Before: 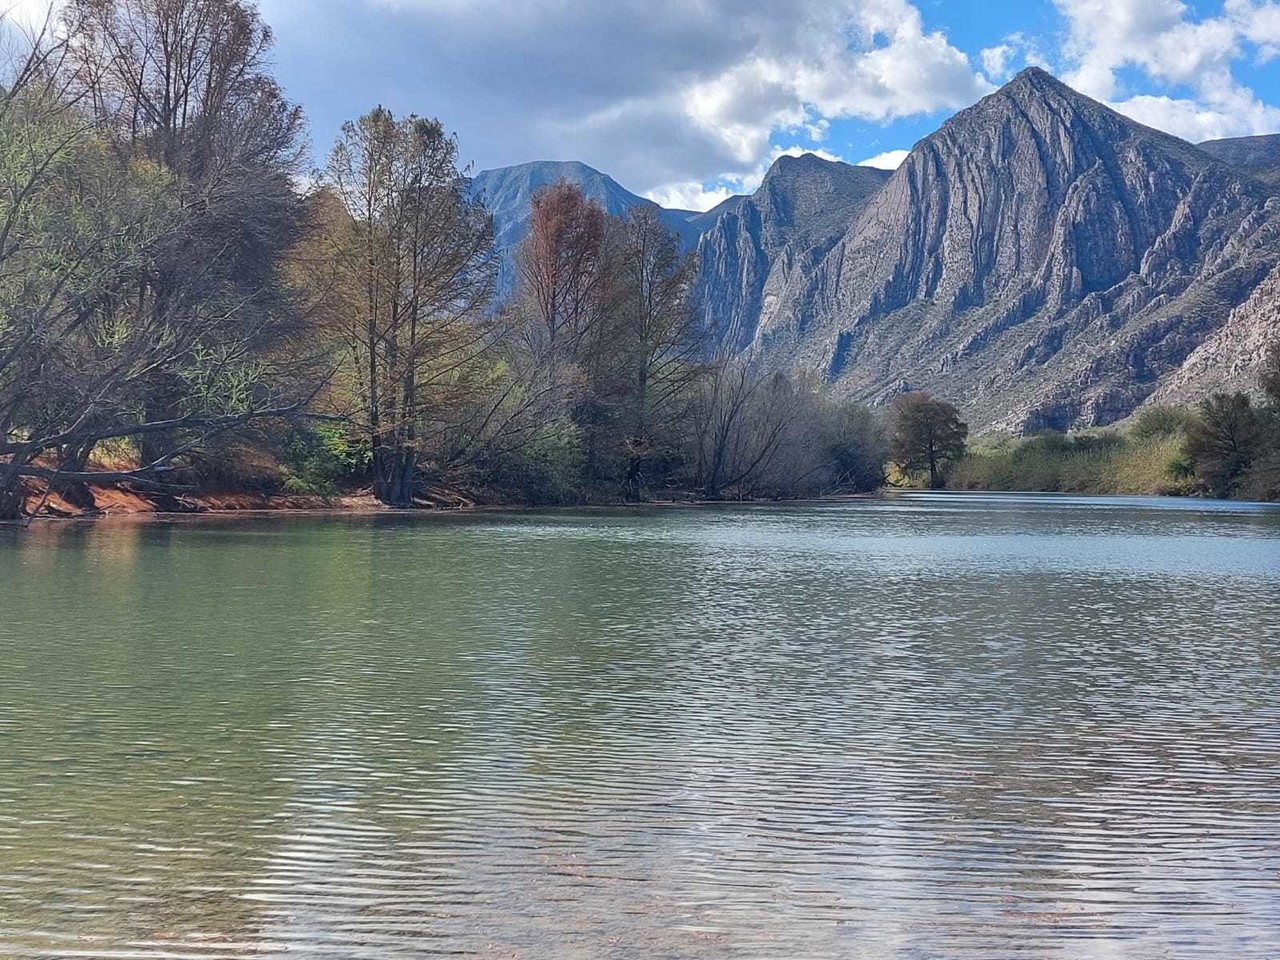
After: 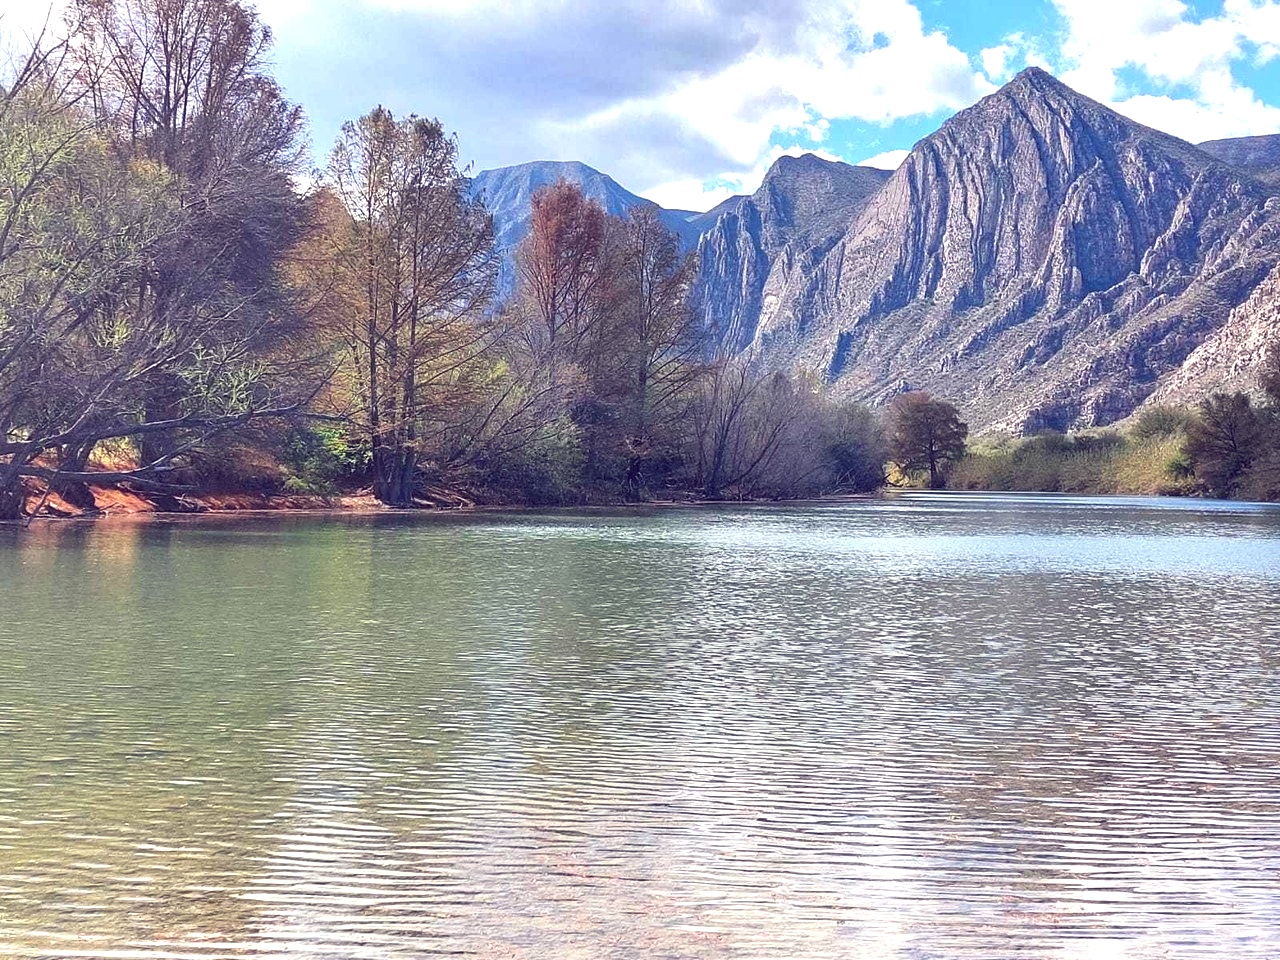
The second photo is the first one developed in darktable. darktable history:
color balance: lift [1.001, 0.997, 0.99, 1.01], gamma [1.007, 1, 0.975, 1.025], gain [1, 1.065, 1.052, 0.935], contrast 13.25%
exposure: exposure 0.6 EV, compensate highlight preservation false
